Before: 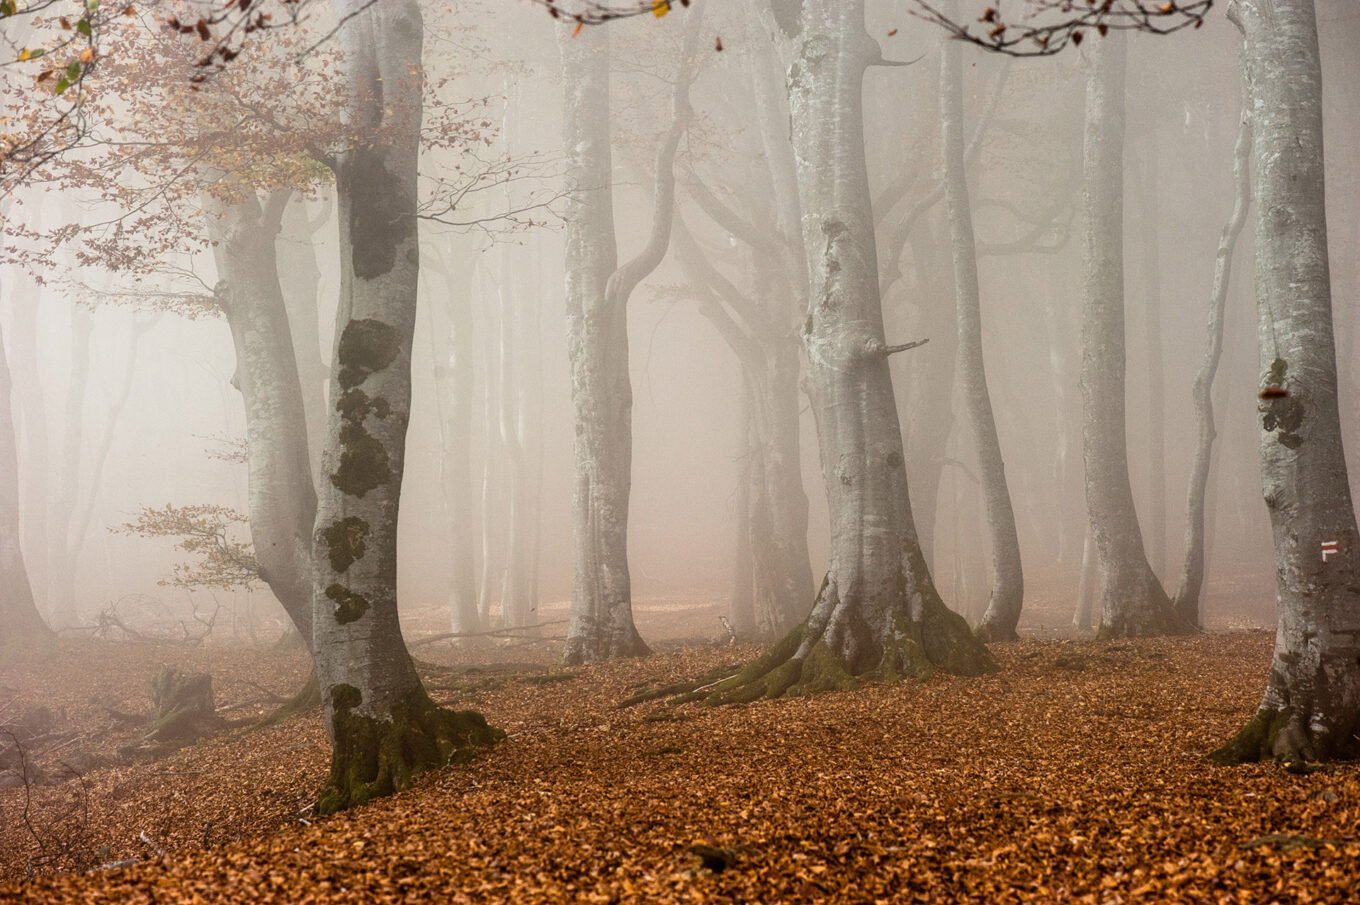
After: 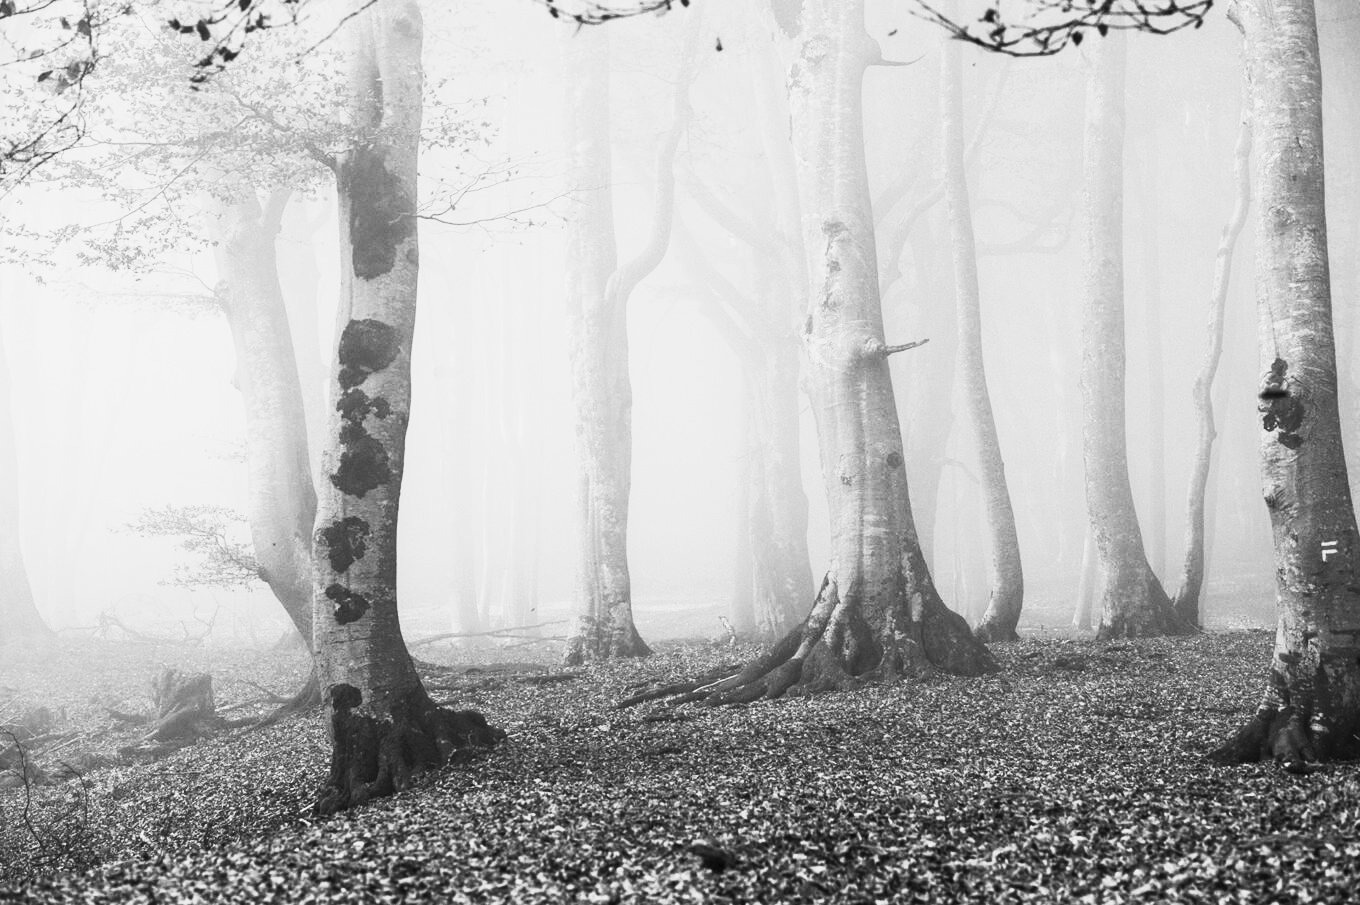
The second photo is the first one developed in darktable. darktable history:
monochrome: a -35.87, b 49.73, size 1.7
contrast brightness saturation: contrast 0.53, brightness 0.47, saturation -1
